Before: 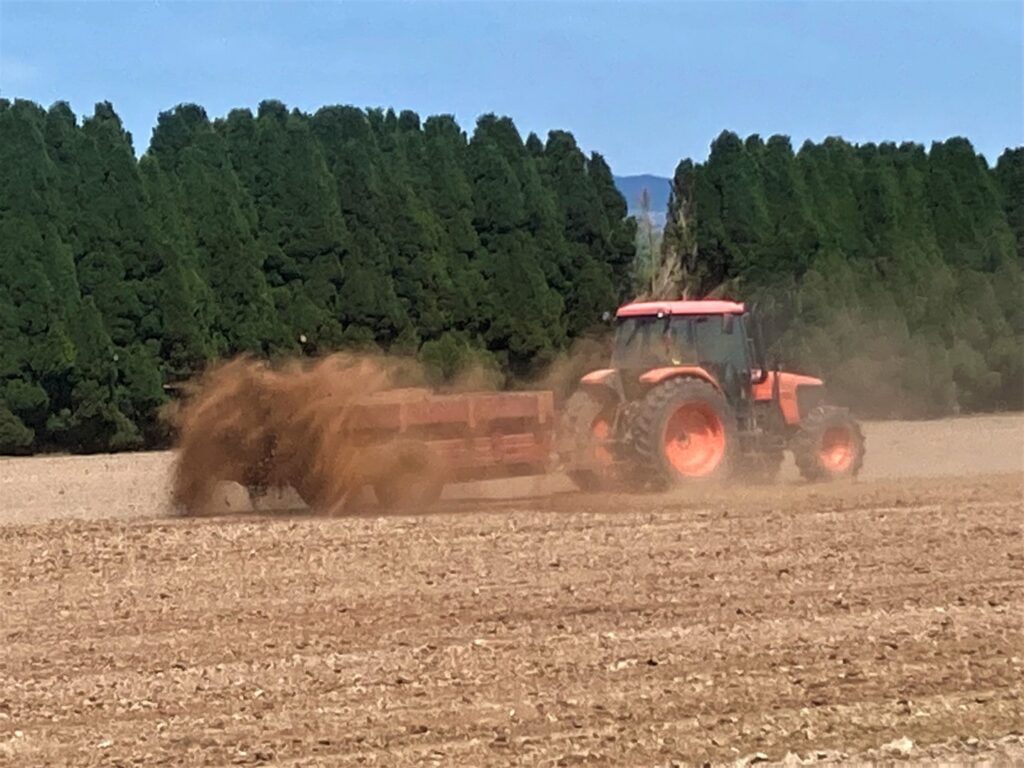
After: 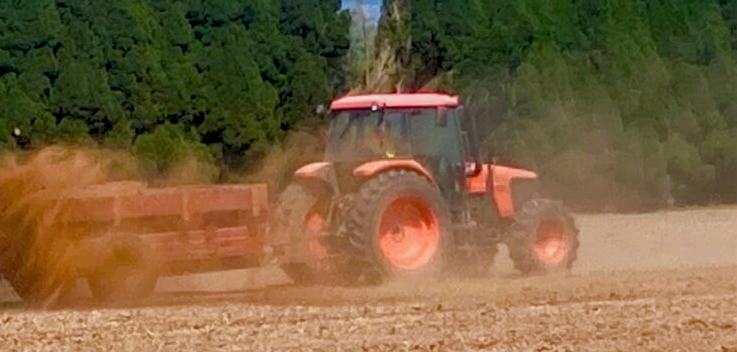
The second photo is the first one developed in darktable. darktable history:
crop and rotate: left 27.938%, top 27.046%, bottom 27.046%
color balance rgb: global offset › luminance -0.5%, perceptual saturation grading › highlights -17.77%, perceptual saturation grading › mid-tones 33.1%, perceptual saturation grading › shadows 50.52%, perceptual brilliance grading › highlights 10.8%, perceptual brilliance grading › shadows -10.8%, global vibrance 24.22%, contrast -25%
